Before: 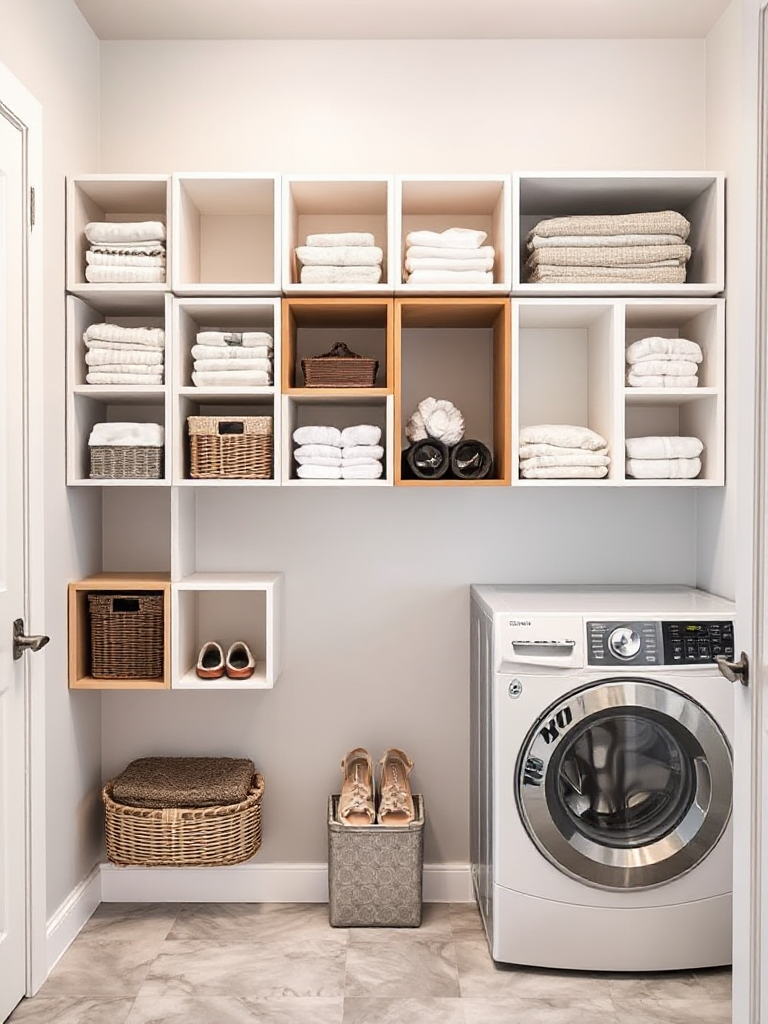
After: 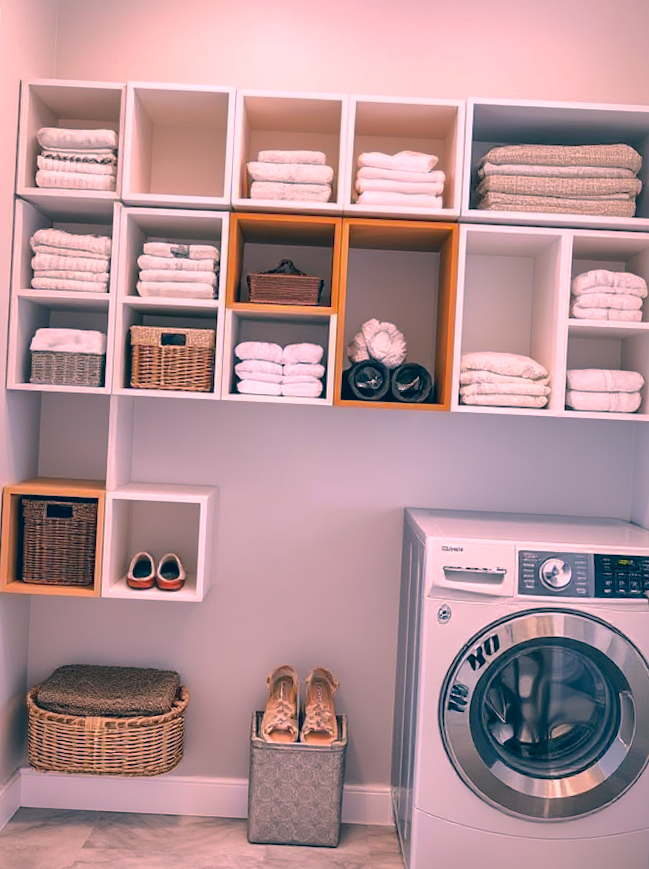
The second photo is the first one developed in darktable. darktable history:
crop and rotate: angle -2.84°, left 5.382%, top 5.189%, right 4.616%, bottom 4.368%
color correction: highlights a* 17.18, highlights b* 0.342, shadows a* -14.87, shadows b* -14.52, saturation 1.47
shadows and highlights: shadows 39.73, highlights -60.08
